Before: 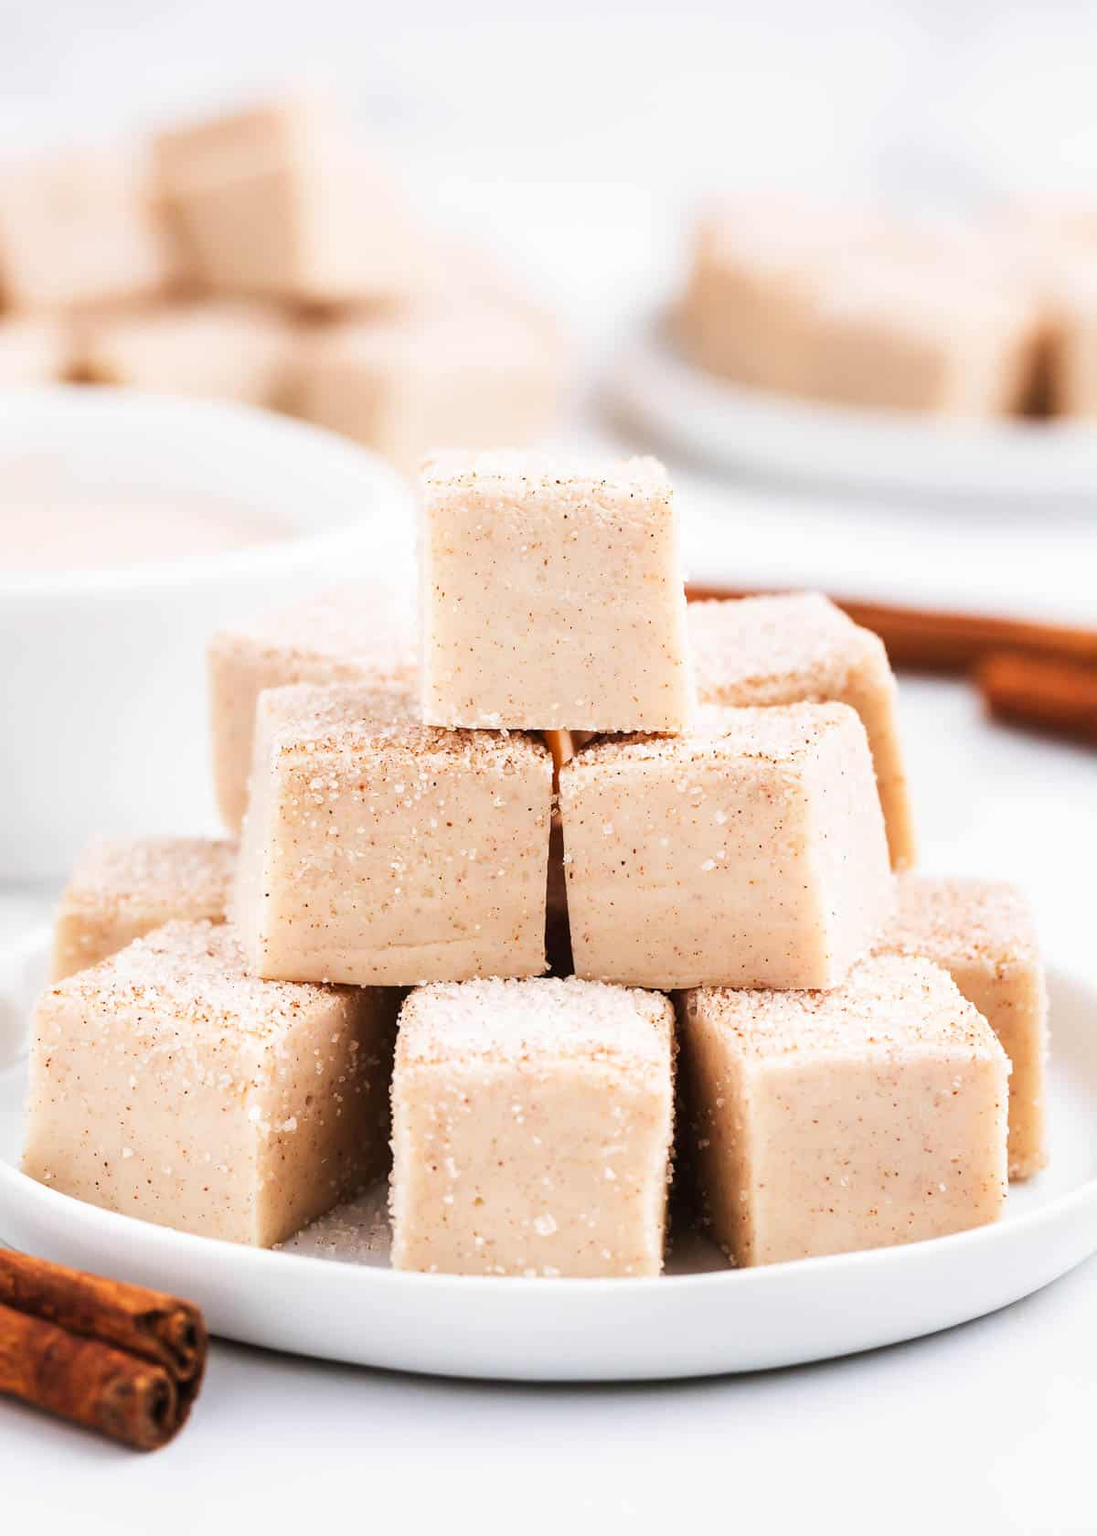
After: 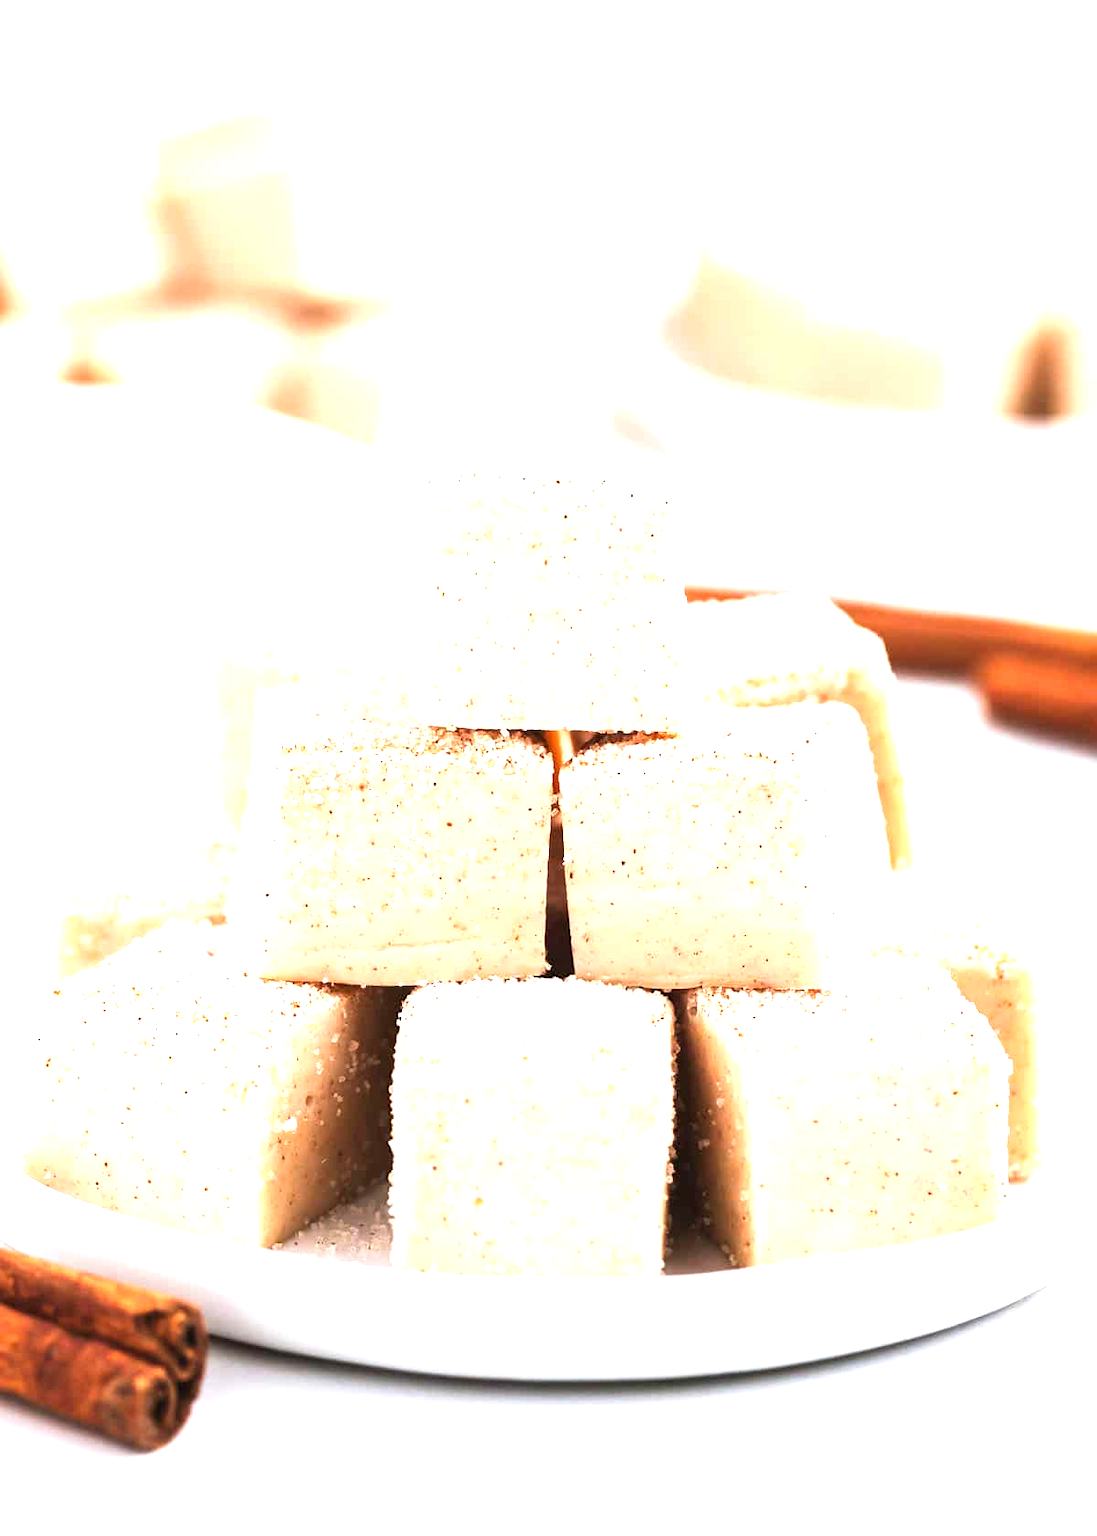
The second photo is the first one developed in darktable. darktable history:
exposure: black level correction 0, exposure 1.095 EV, compensate highlight preservation false
